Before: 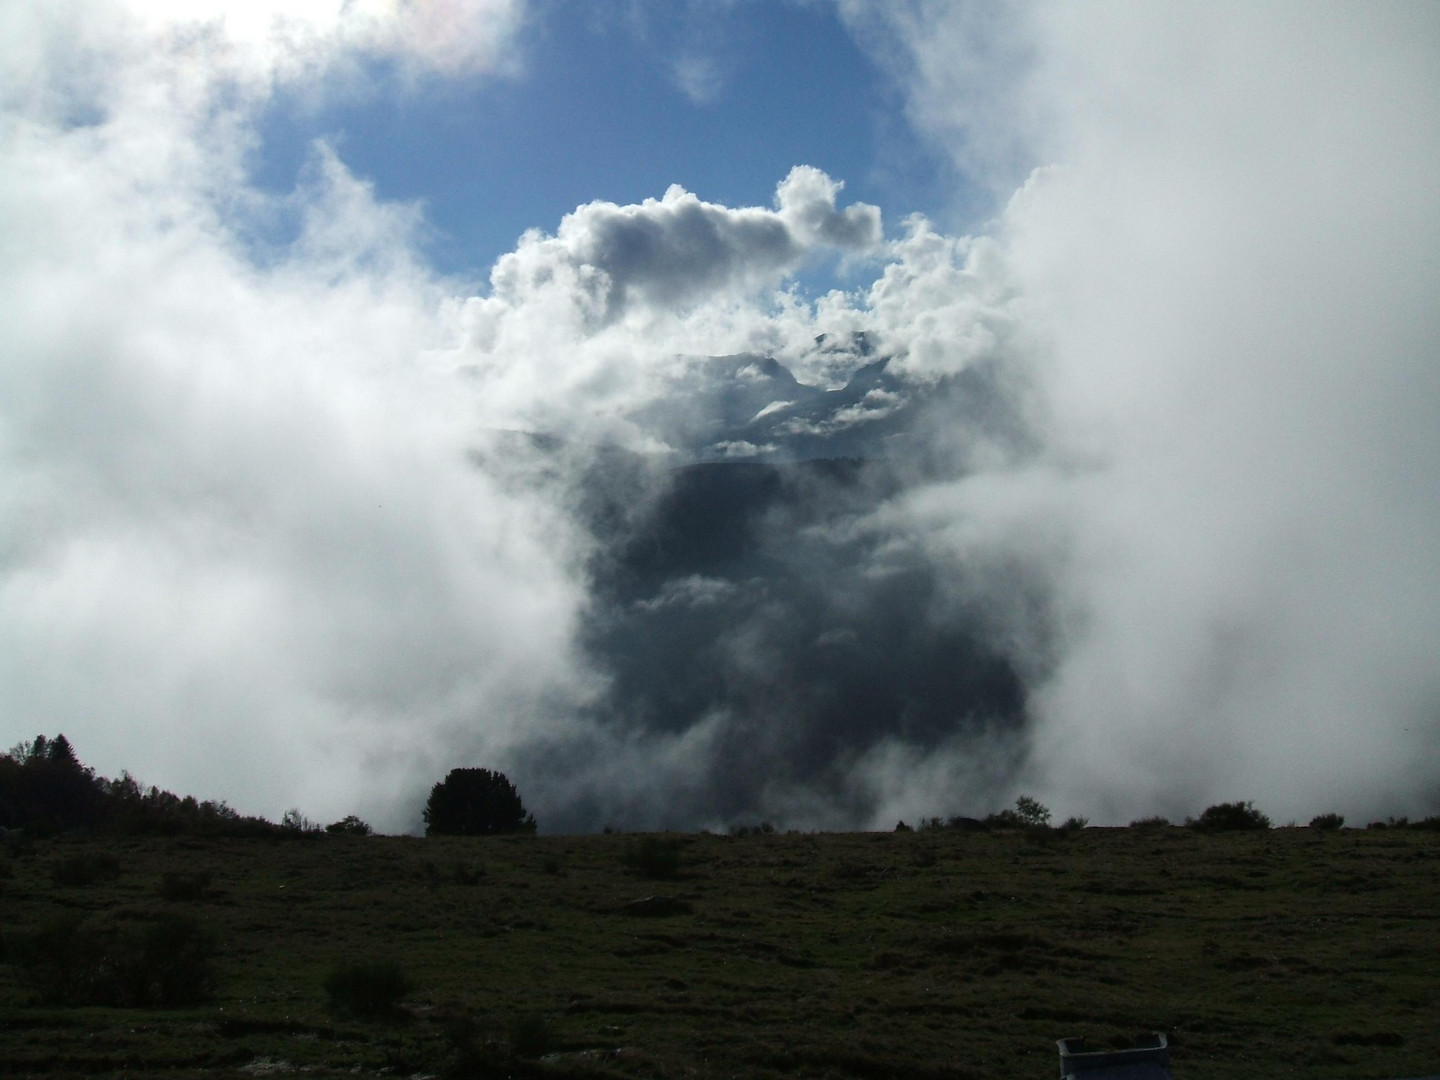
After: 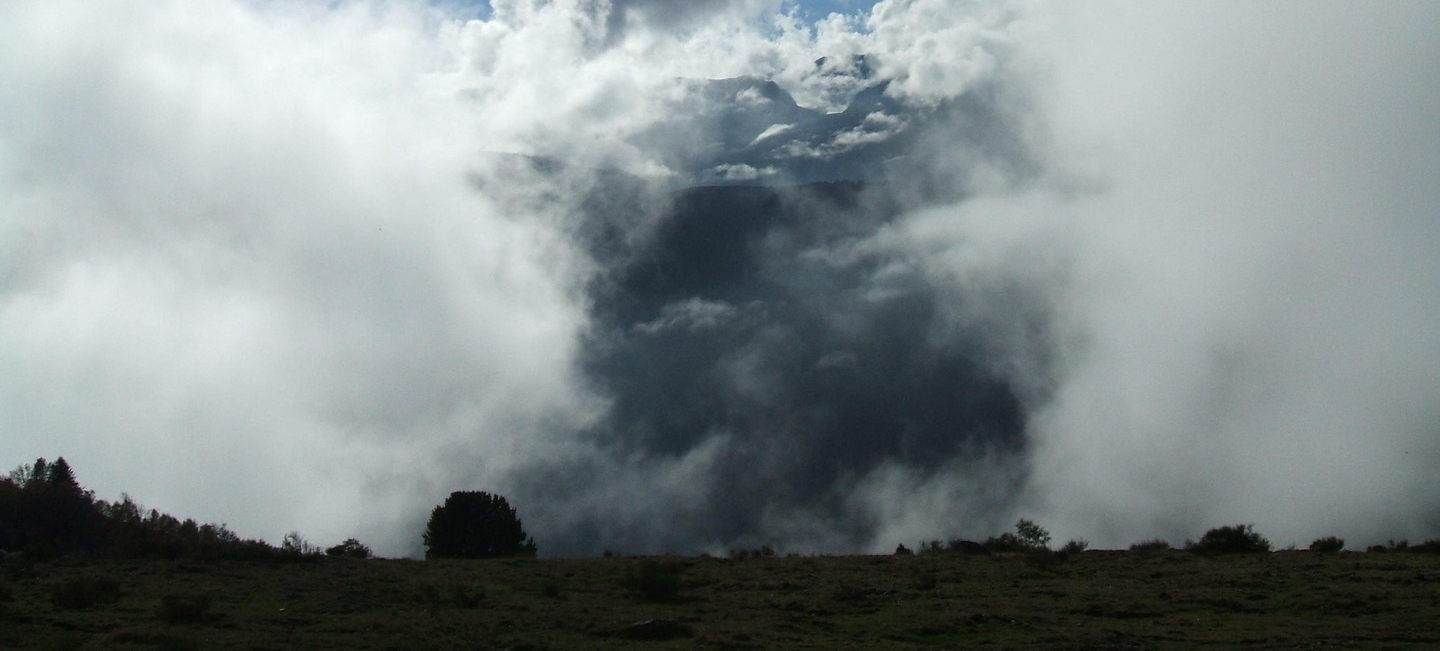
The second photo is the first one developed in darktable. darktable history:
crop and rotate: top 25.656%, bottom 14.019%
